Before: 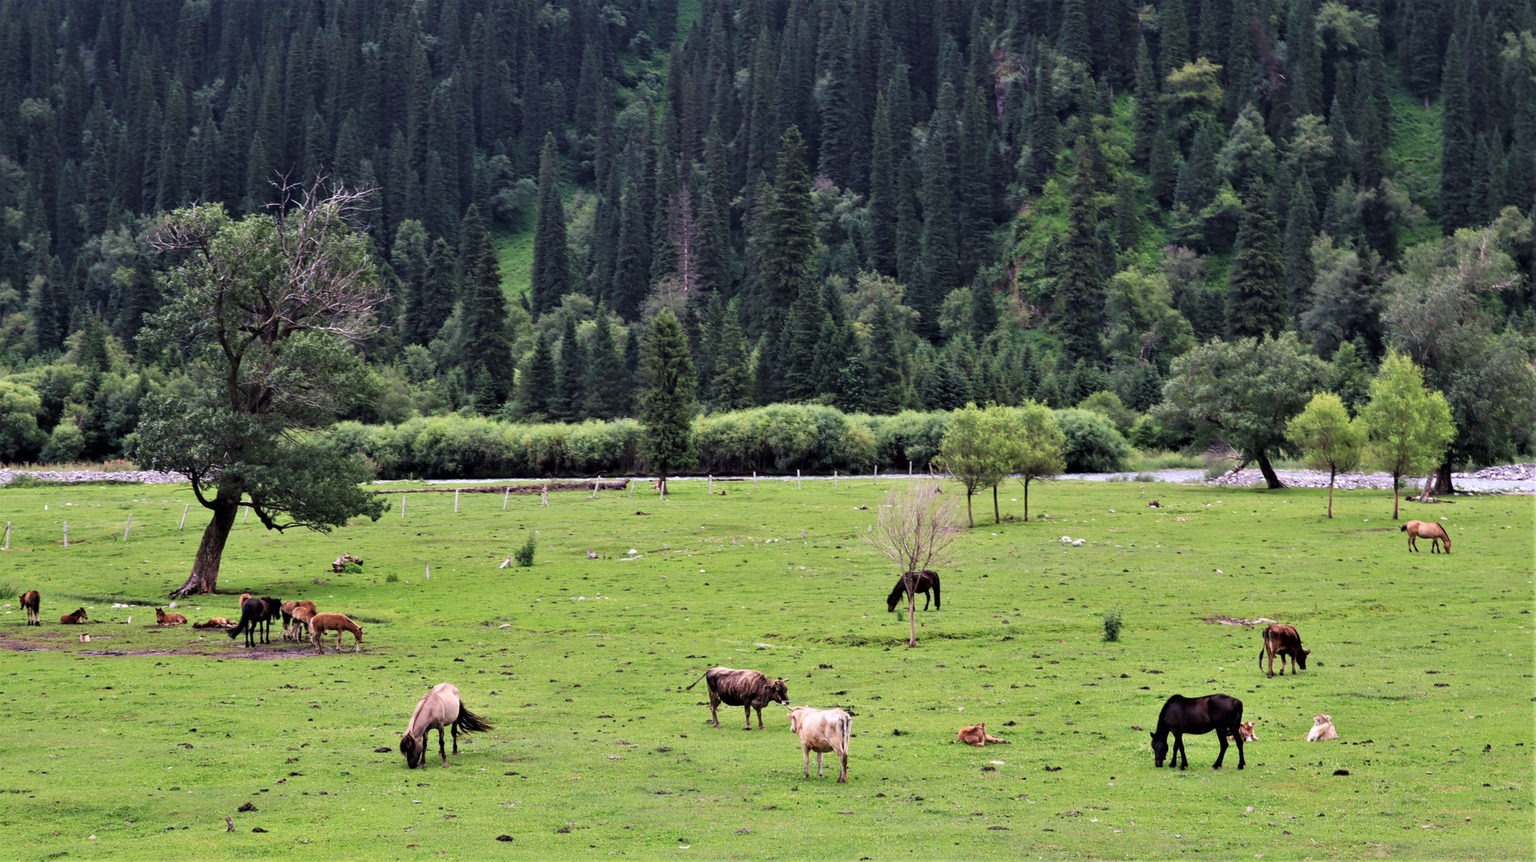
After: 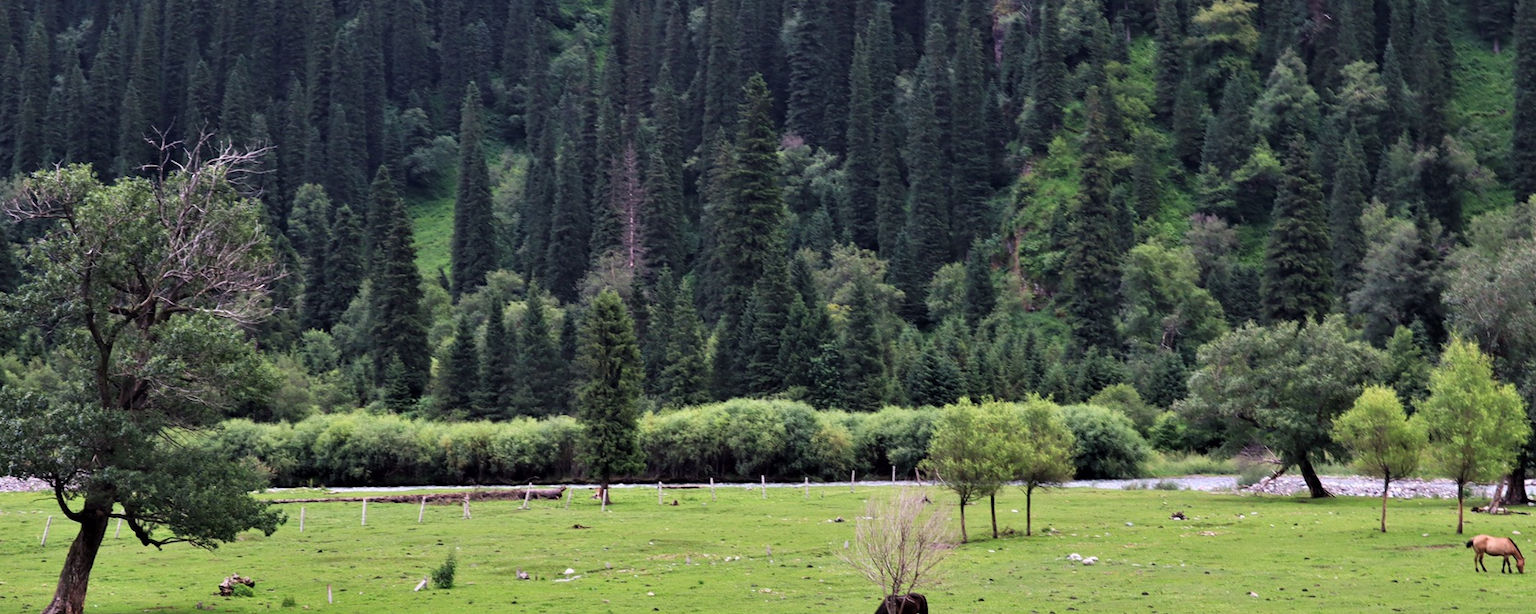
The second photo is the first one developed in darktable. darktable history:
exposure: compensate exposure bias true, compensate highlight preservation false
crop and rotate: left 9.467%, top 7.239%, right 4.812%, bottom 31.633%
